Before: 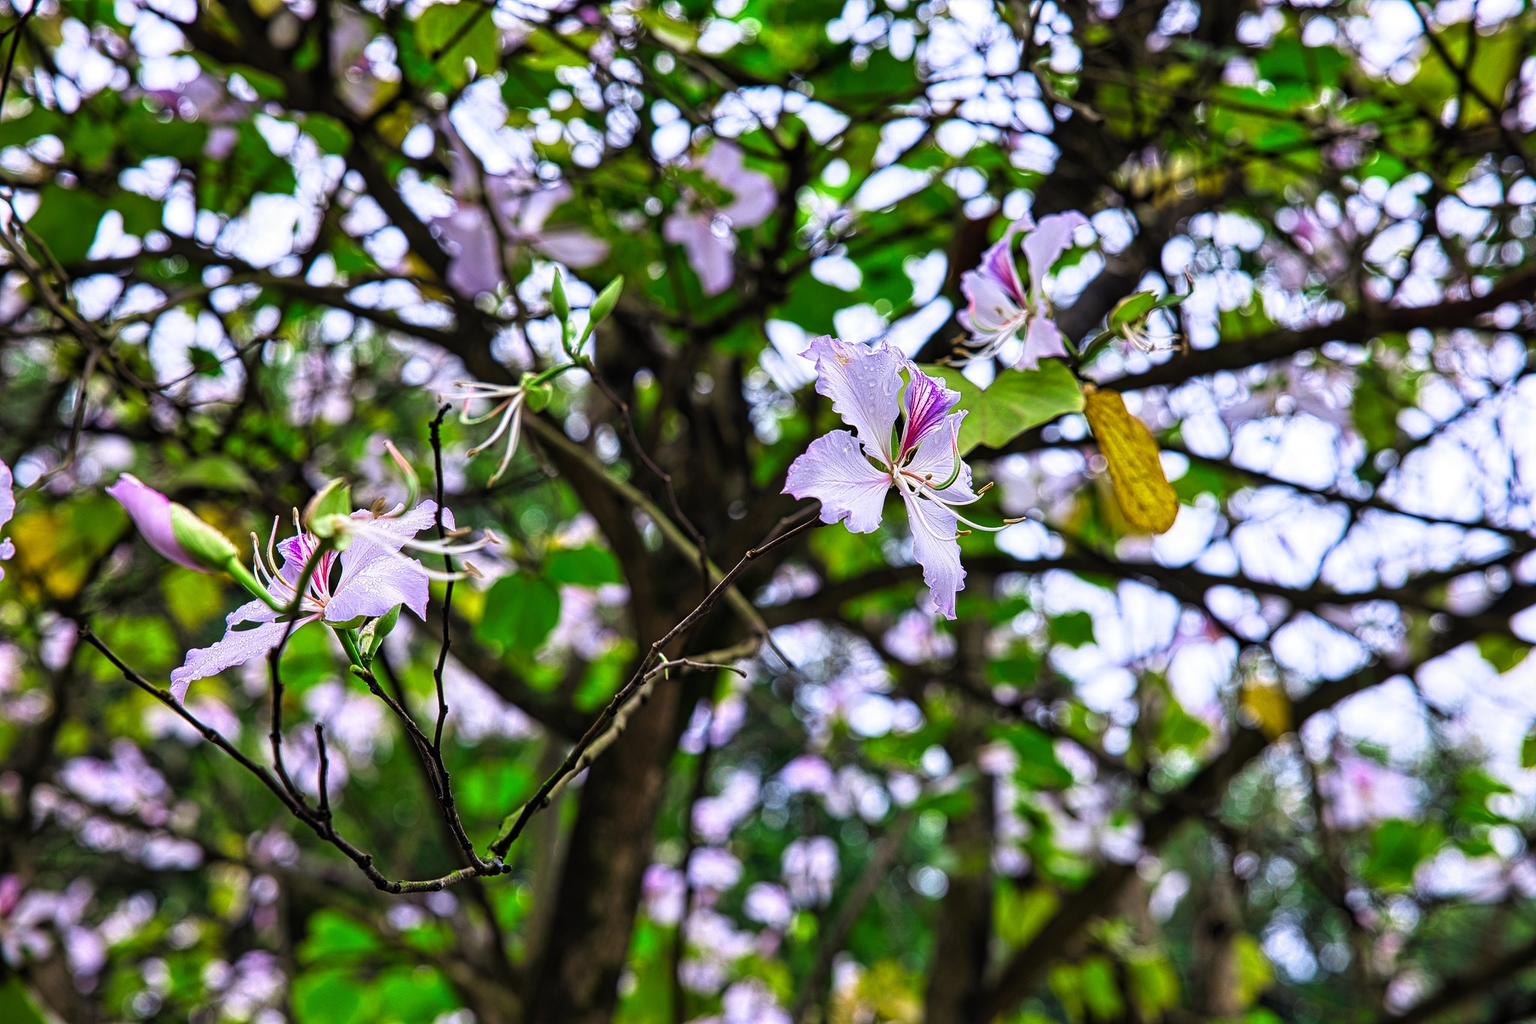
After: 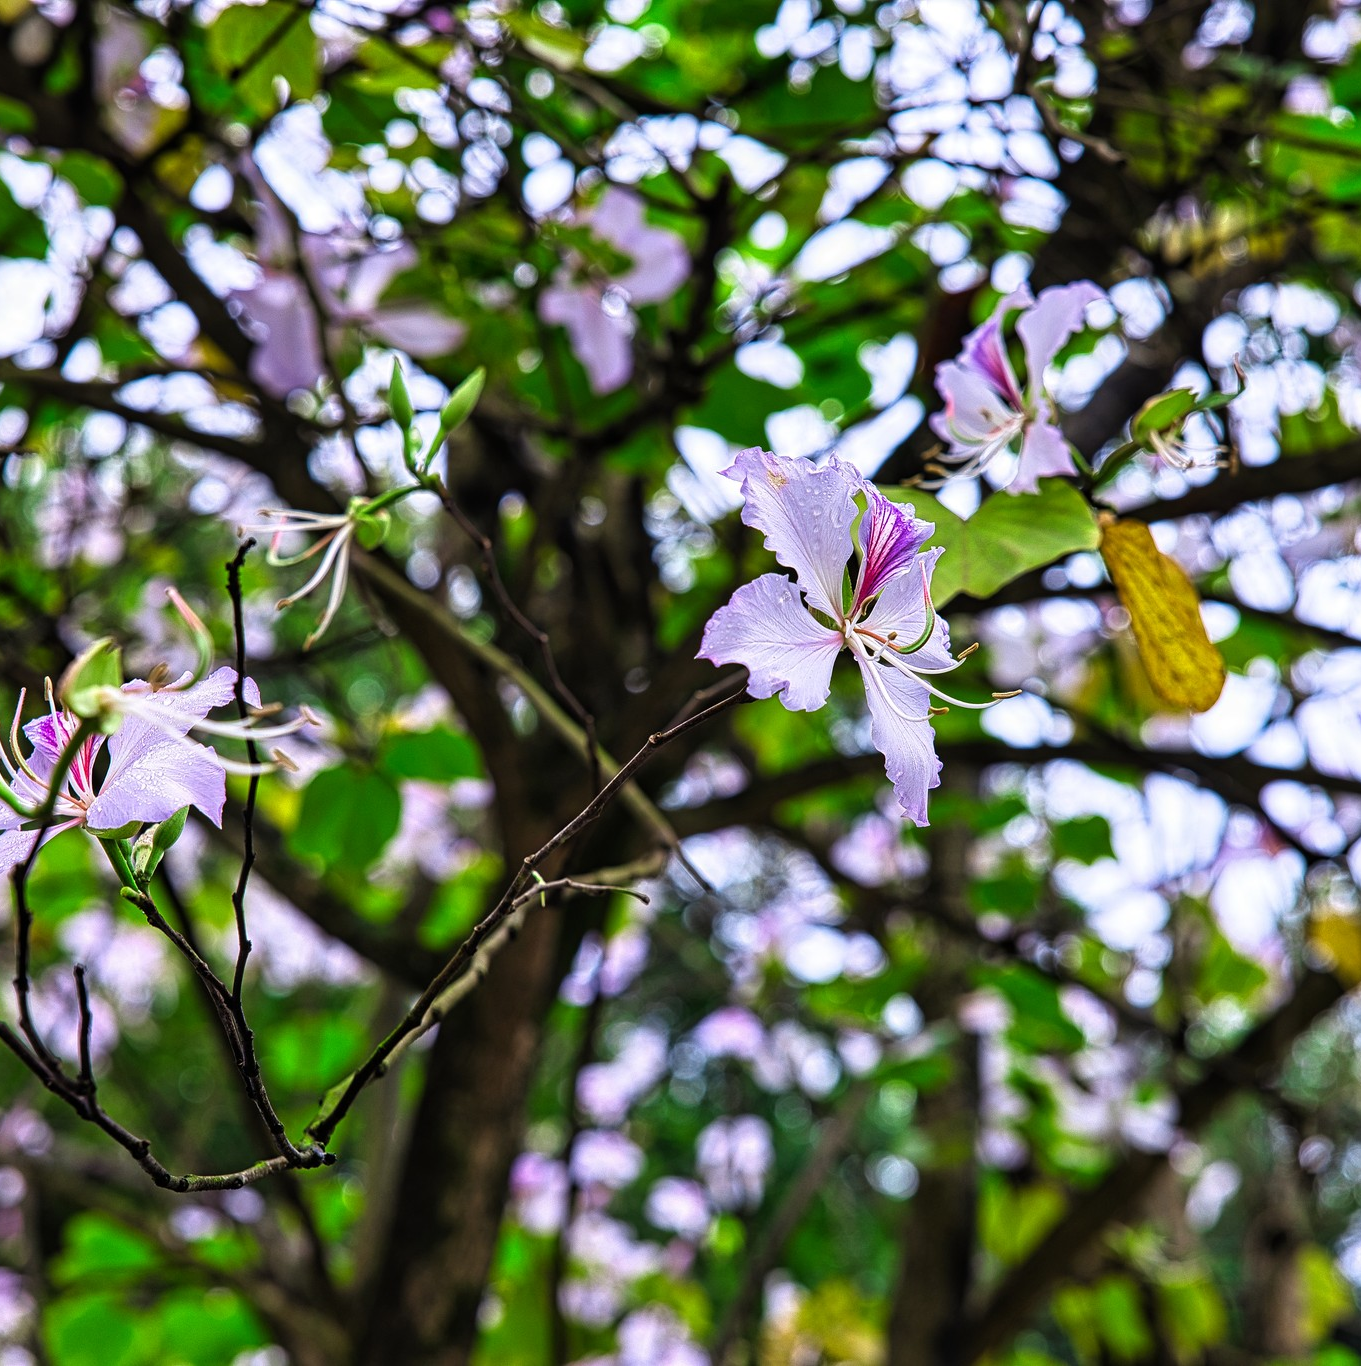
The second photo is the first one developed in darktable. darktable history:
crop: left 16.898%, right 16.623%
